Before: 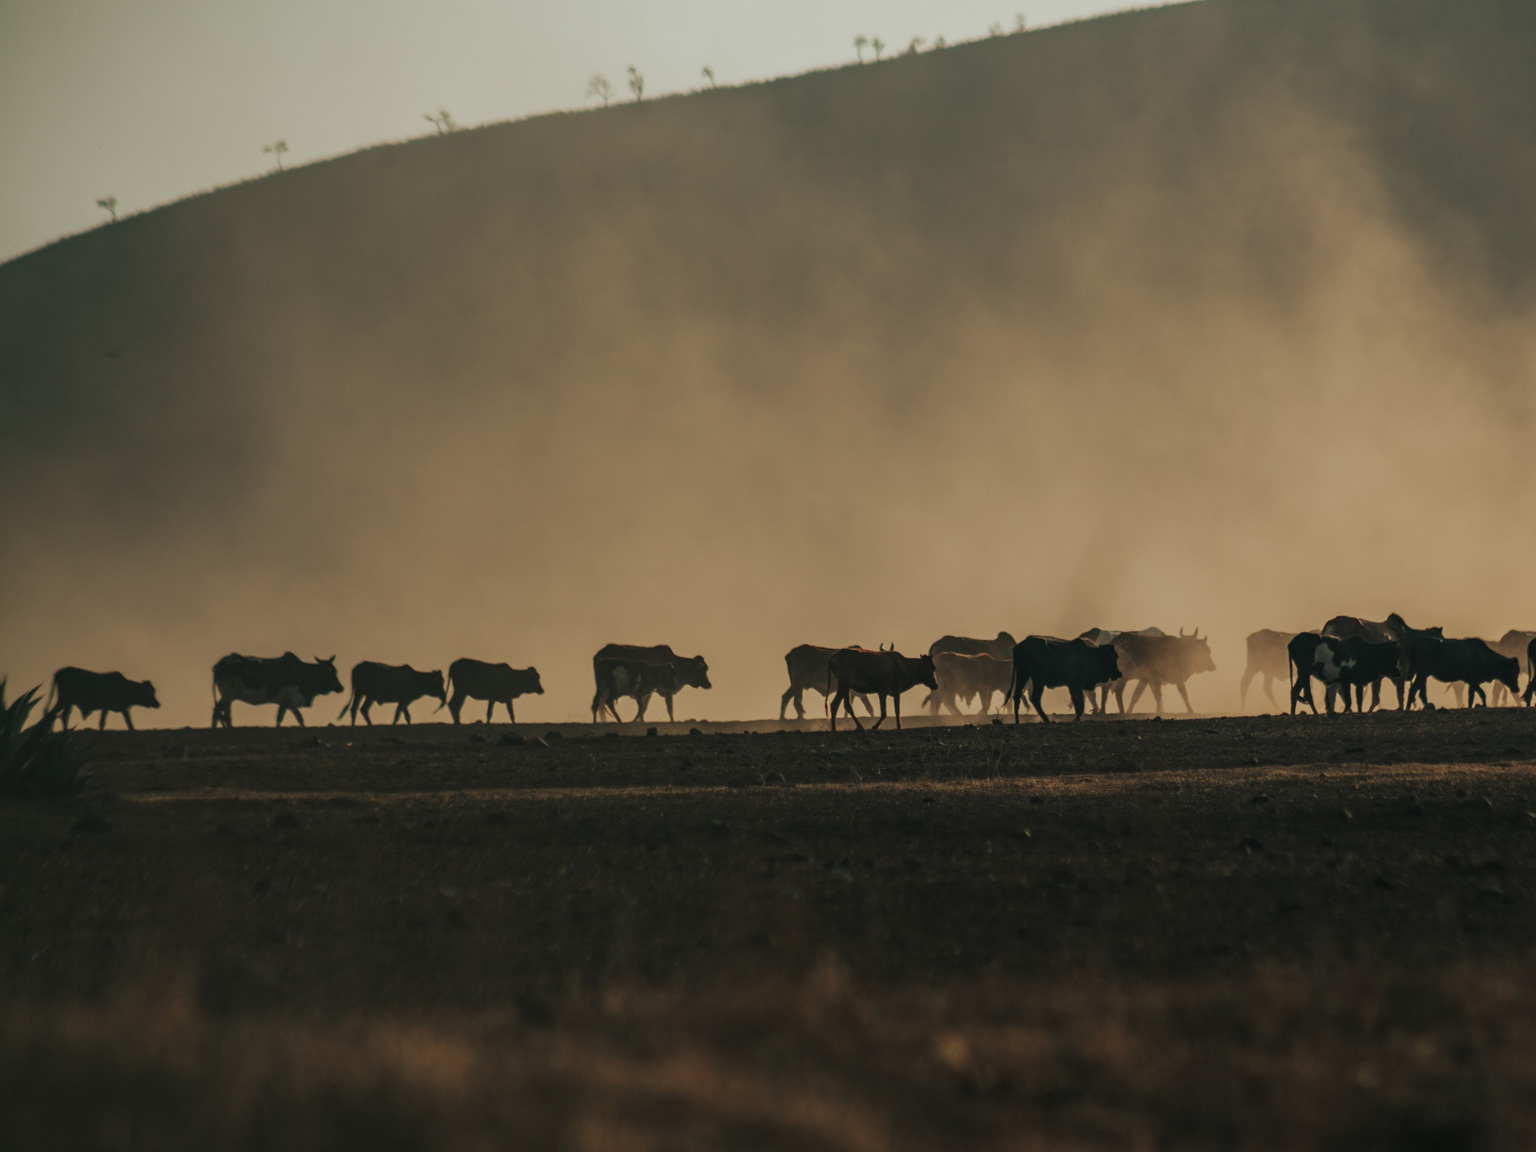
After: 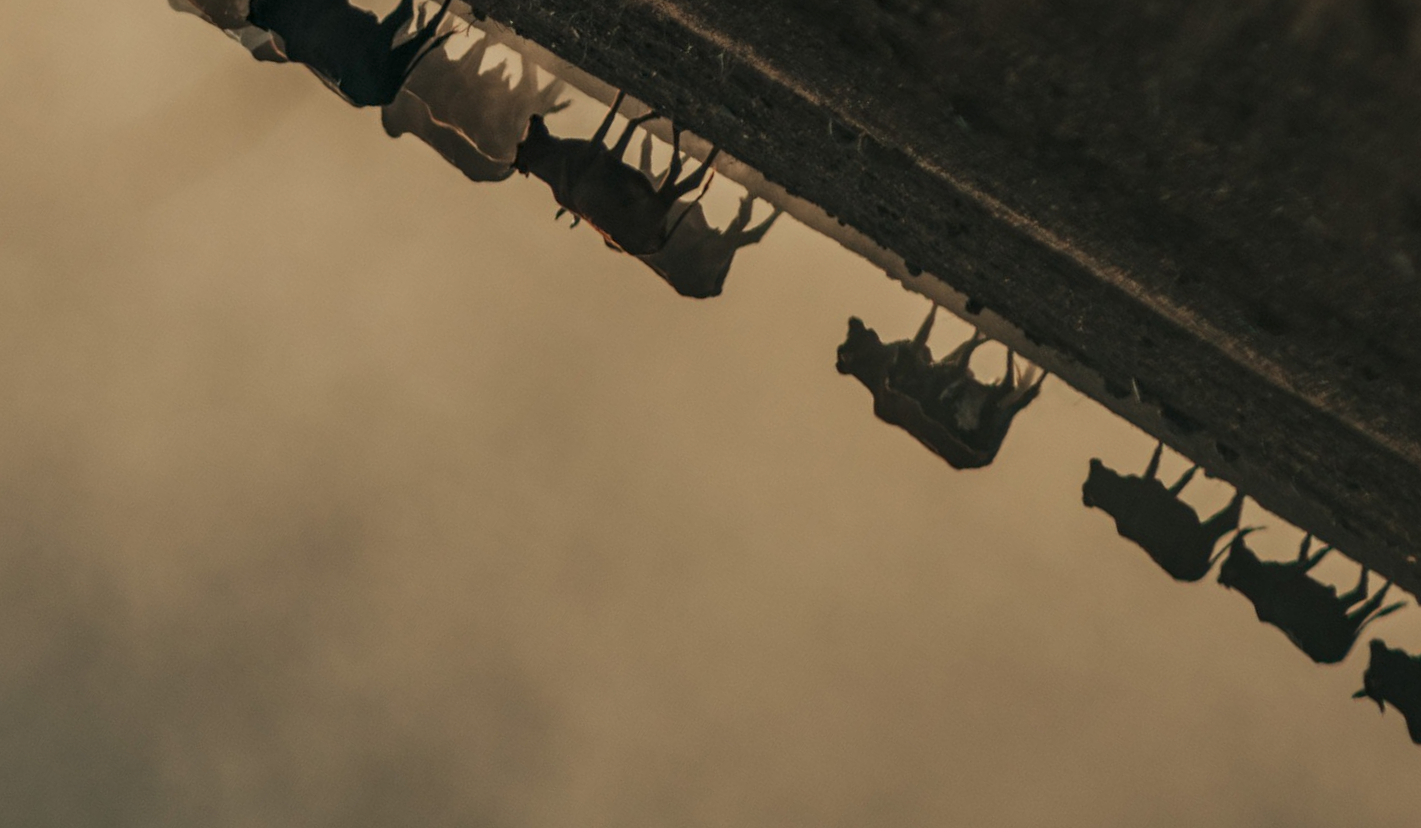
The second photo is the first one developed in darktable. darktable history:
color correction: highlights b* -0.046
local contrast: detail 130%
crop and rotate: angle 147.76°, left 9.142%, top 15.641%, right 4.389%, bottom 17.142%
